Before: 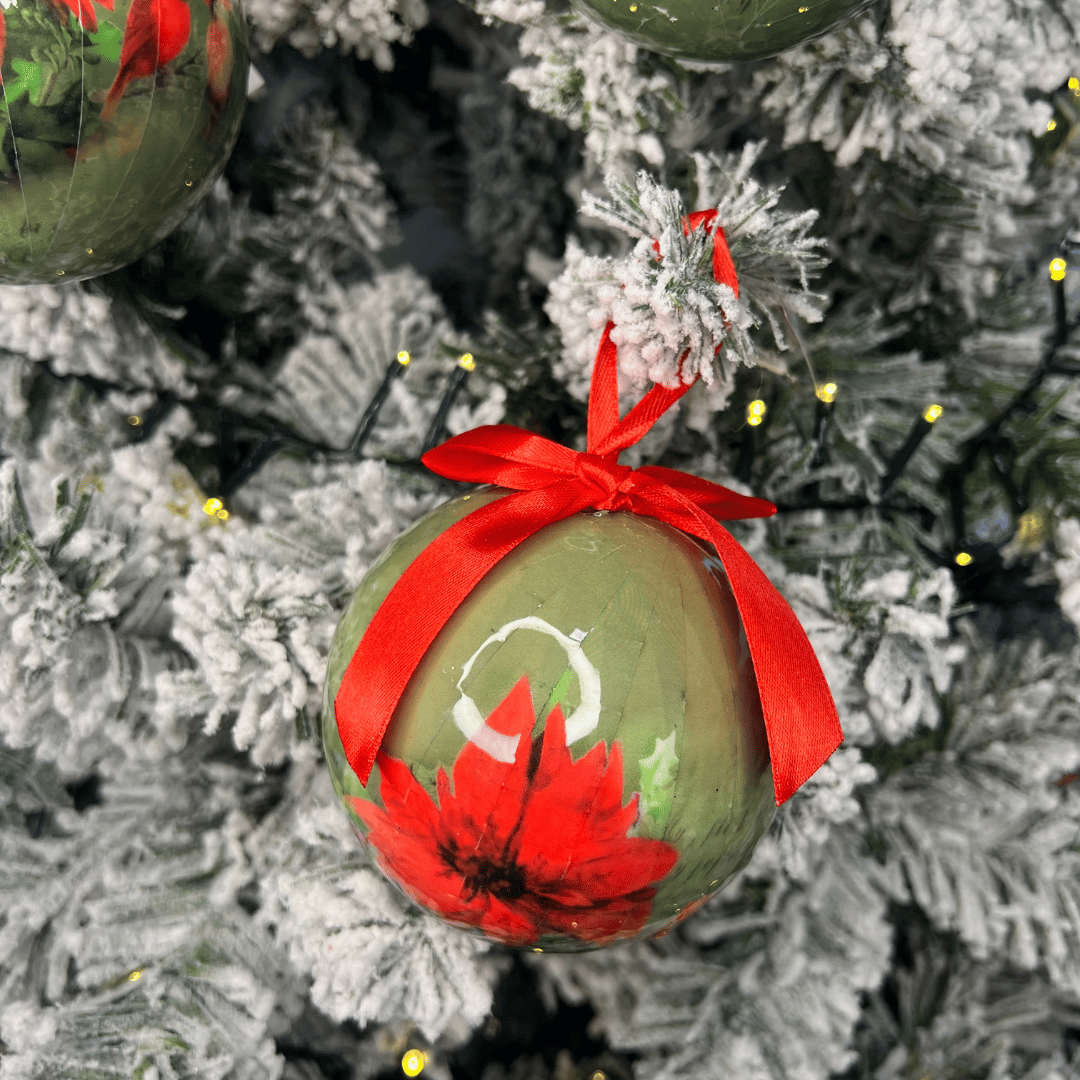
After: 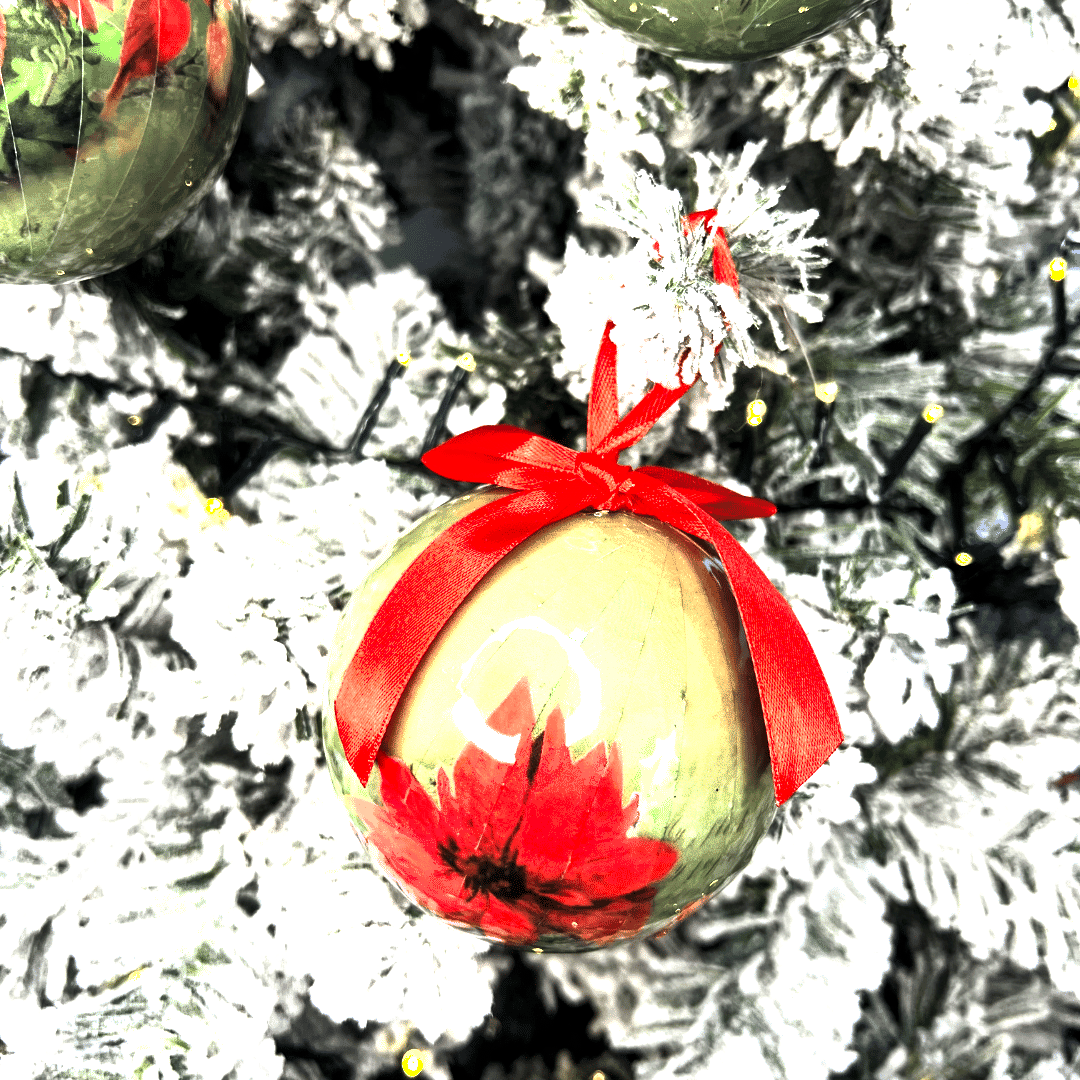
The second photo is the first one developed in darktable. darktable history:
levels: levels [0.044, 0.475, 0.791]
shadows and highlights: shadows 75.37, highlights -23.69, soften with gaussian
exposure: black level correction 0, exposure 1.2 EV, compensate highlight preservation false
